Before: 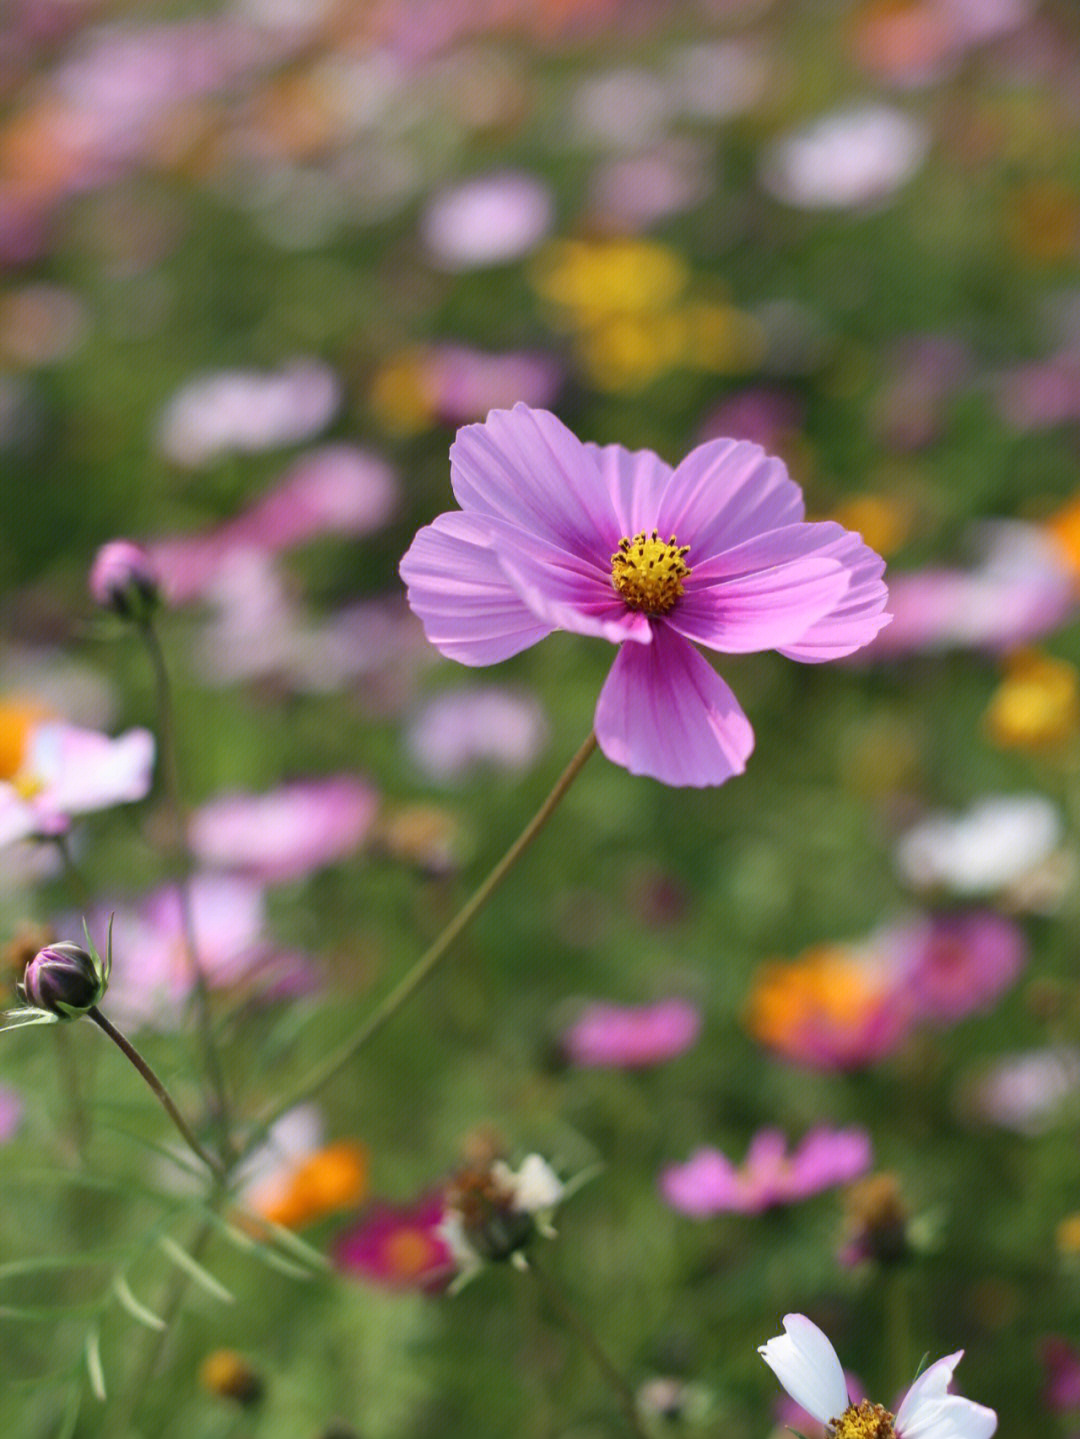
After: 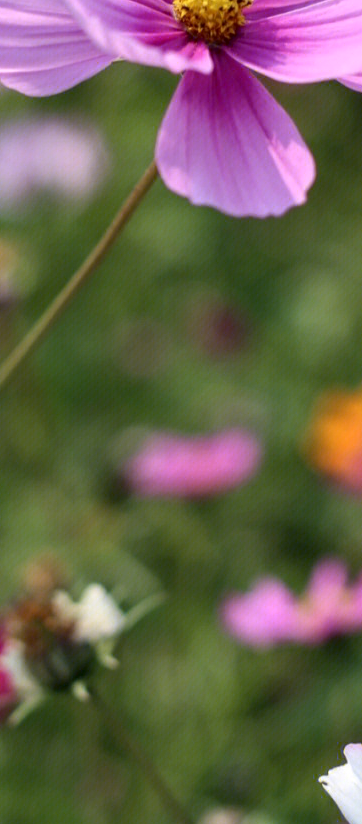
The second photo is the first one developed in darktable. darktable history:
crop: left 40.671%, top 39.611%, right 25.74%, bottom 3.121%
local contrast: detail 130%
